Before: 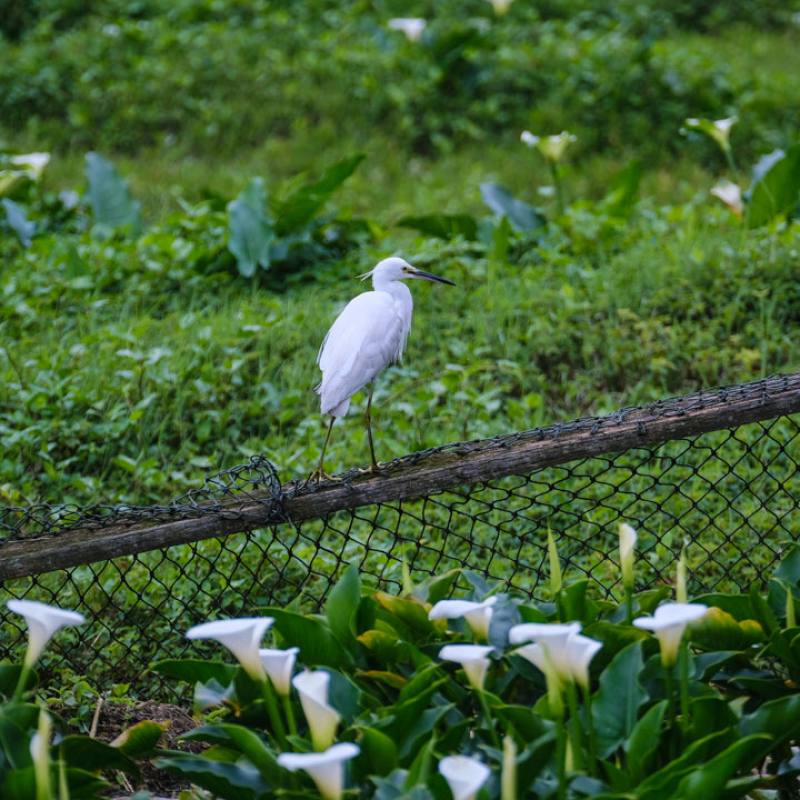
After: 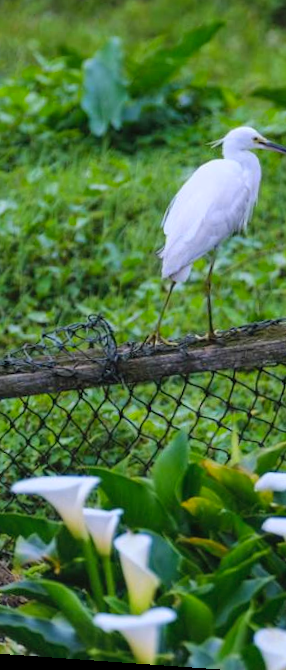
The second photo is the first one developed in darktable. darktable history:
contrast brightness saturation: brightness 0.09, saturation 0.19
crop and rotate: left 21.77%, top 18.528%, right 44.676%, bottom 2.997%
shadows and highlights: shadows 40, highlights -54, highlights color adjustment 46%, low approximation 0.01, soften with gaussian
rotate and perspective: rotation 4.1°, automatic cropping off
